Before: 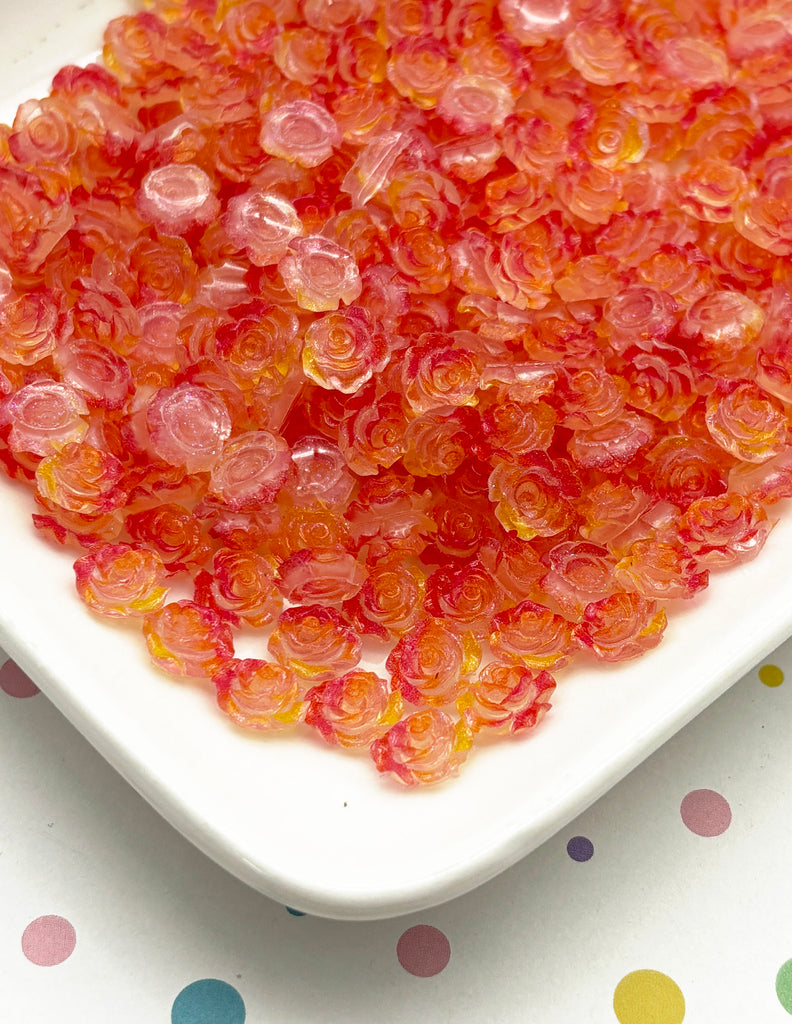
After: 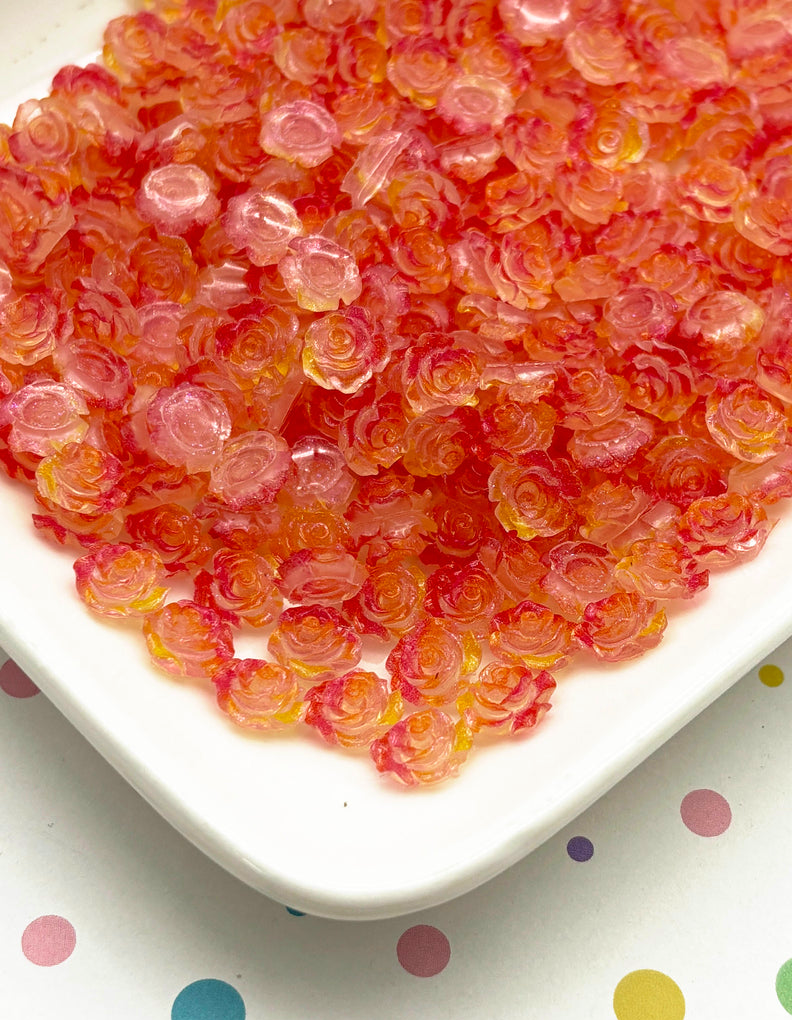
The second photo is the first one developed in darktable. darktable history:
crop: top 0.05%, bottom 0.098%
velvia: on, module defaults
